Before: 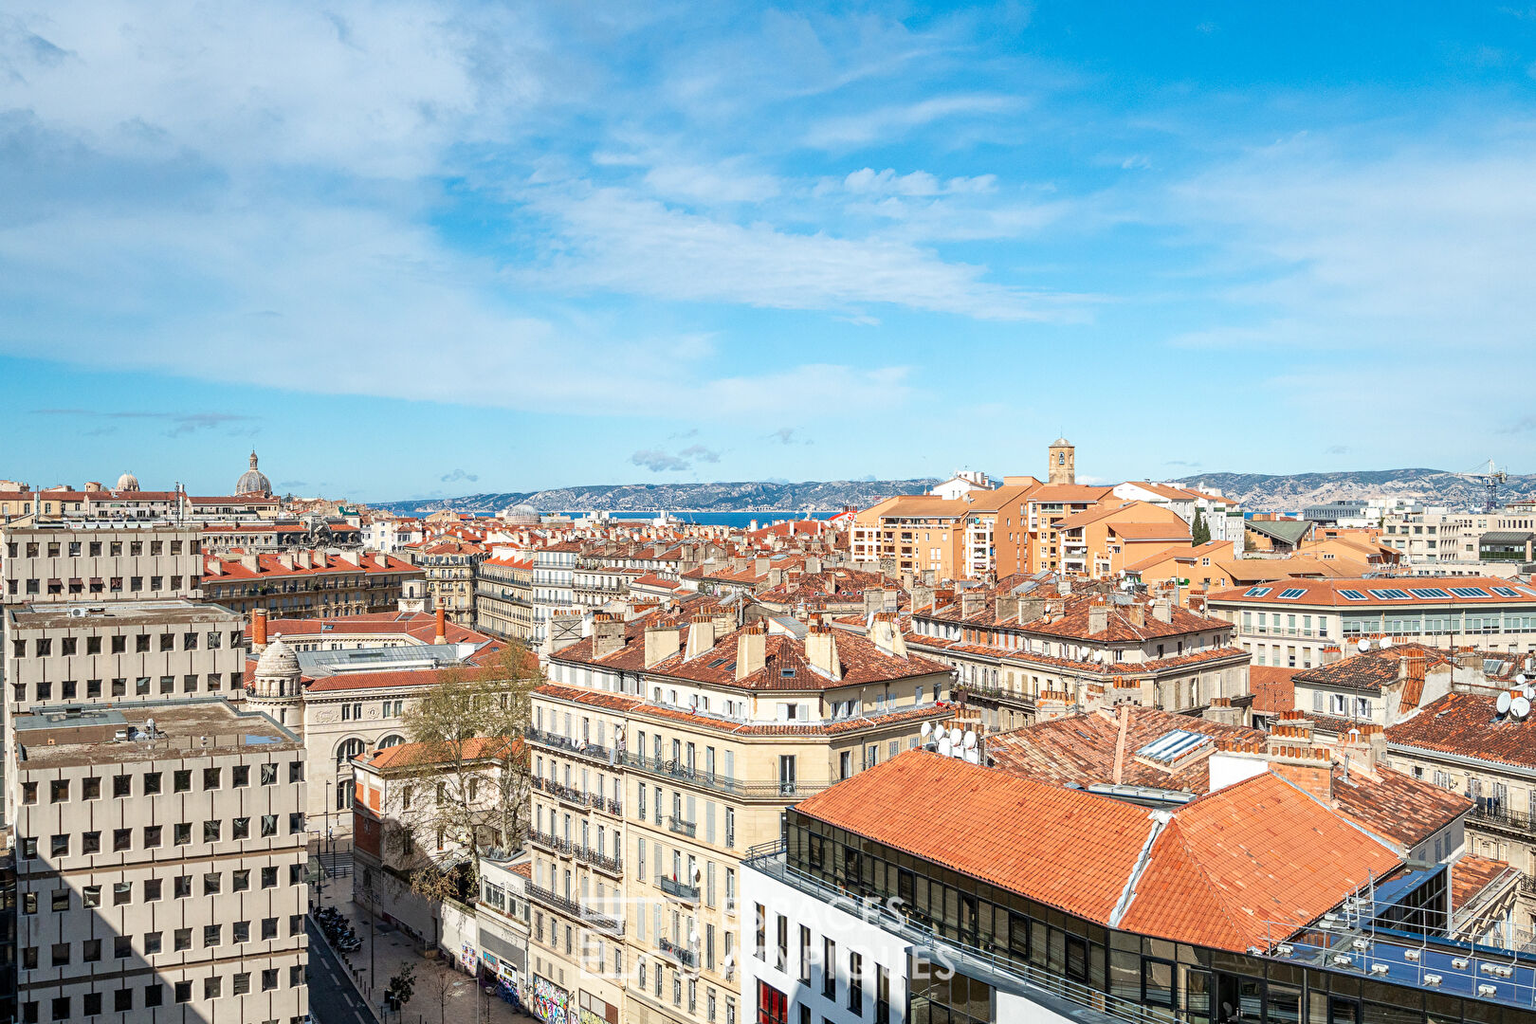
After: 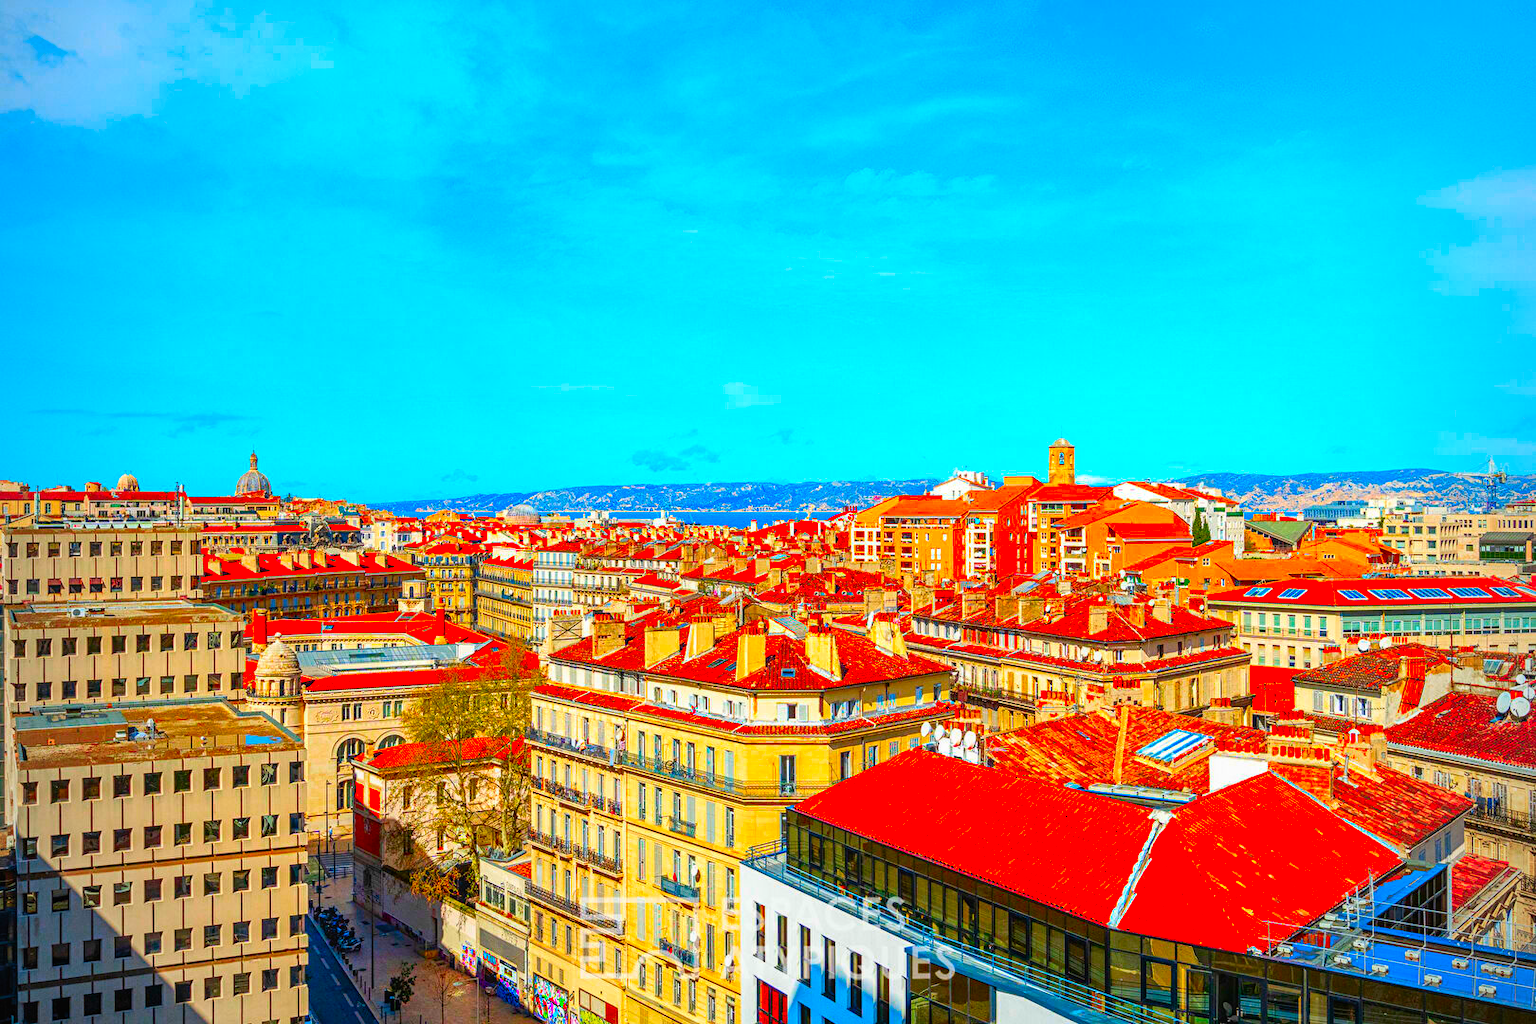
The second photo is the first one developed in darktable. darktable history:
local contrast: detail 110%
vignetting: on, module defaults
color balance rgb: perceptual saturation grading › global saturation 40%, global vibrance 15%
color correction: saturation 3
